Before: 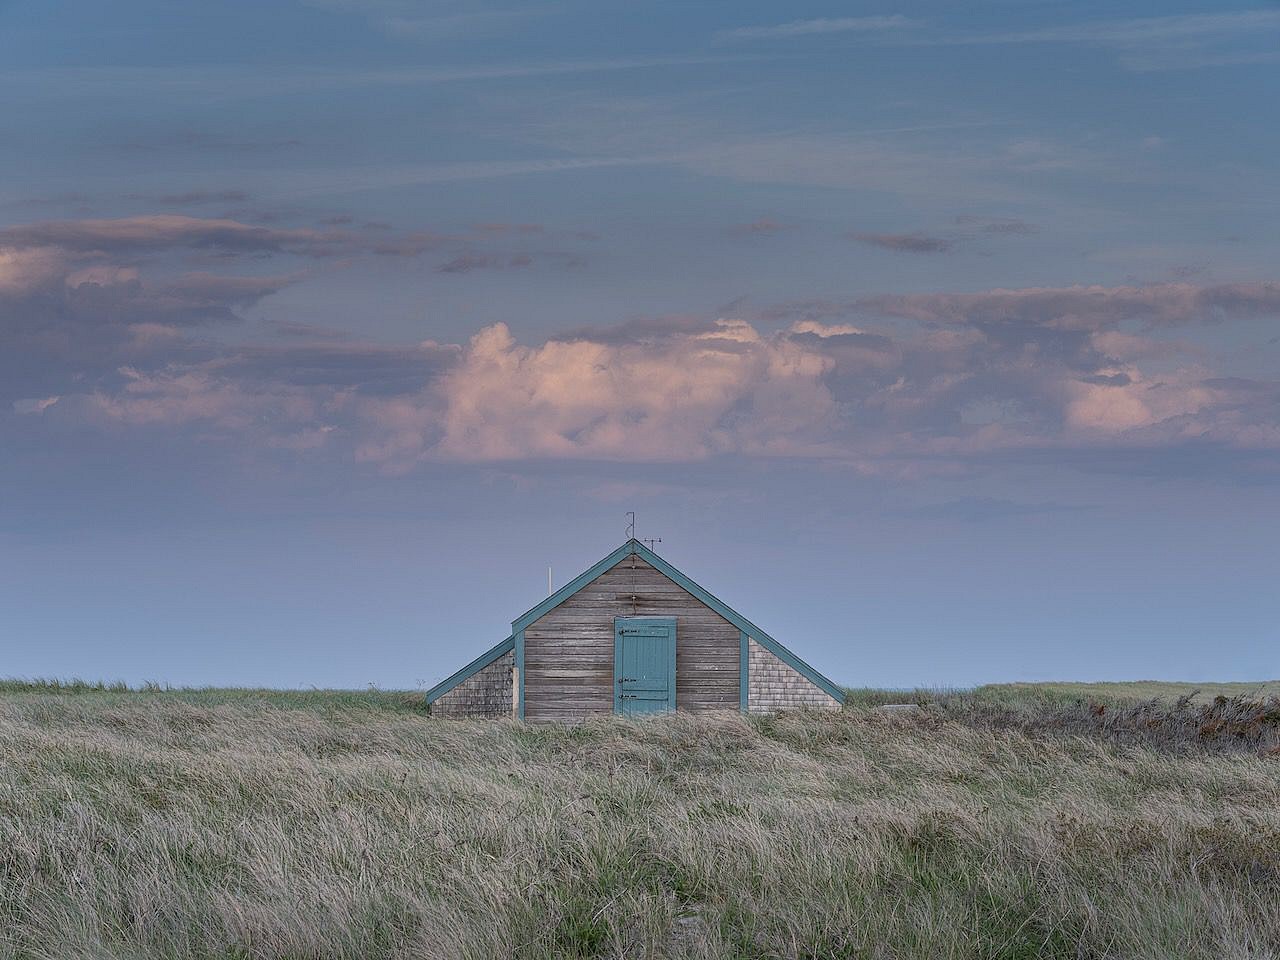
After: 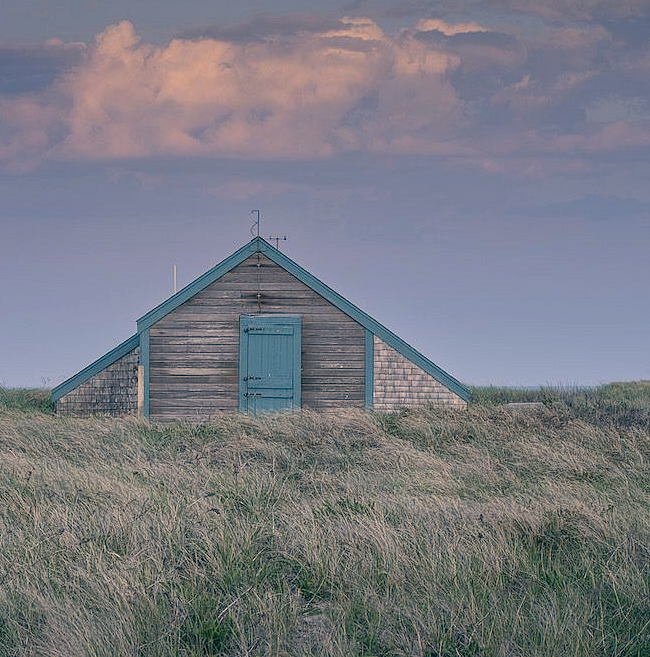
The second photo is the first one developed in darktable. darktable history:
crop and rotate: left 29.353%, top 31.461%, right 19.831%
exposure: compensate exposure bias true, compensate highlight preservation false
color correction: highlights a* 10.37, highlights b* 14.37, shadows a* -10.18, shadows b* -14.99
